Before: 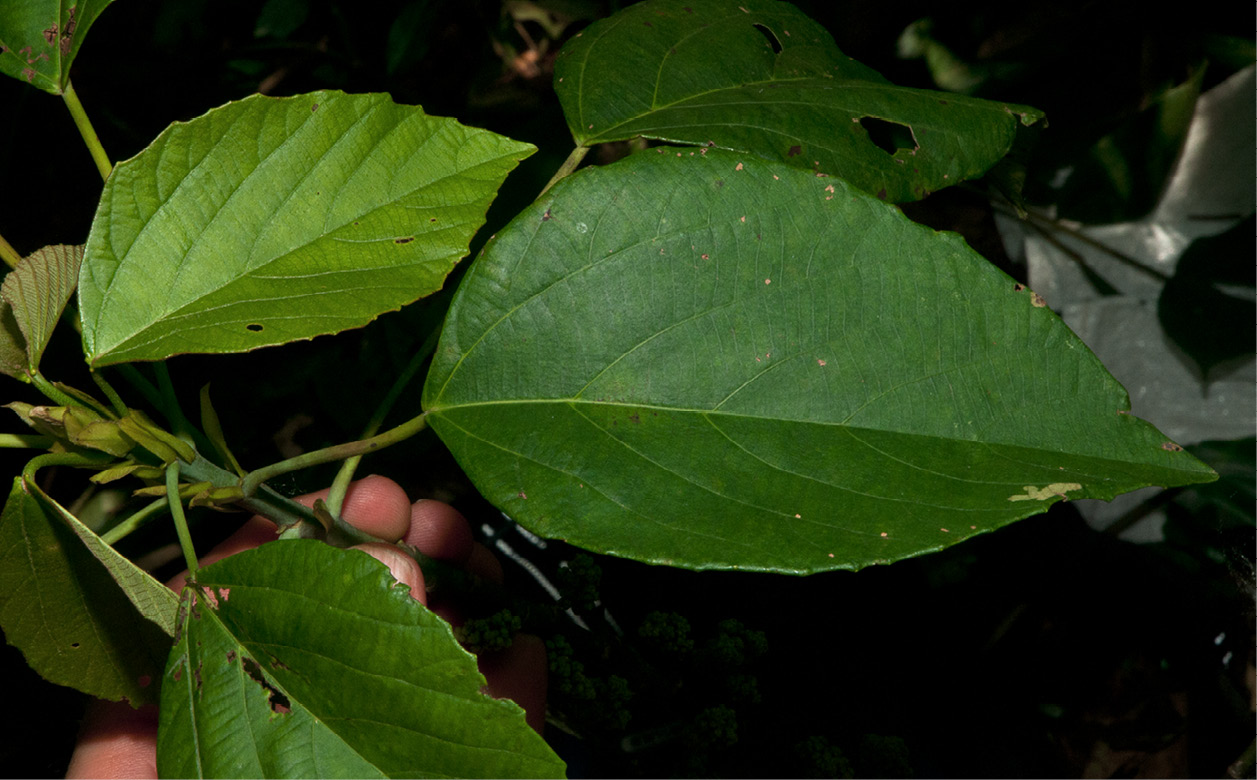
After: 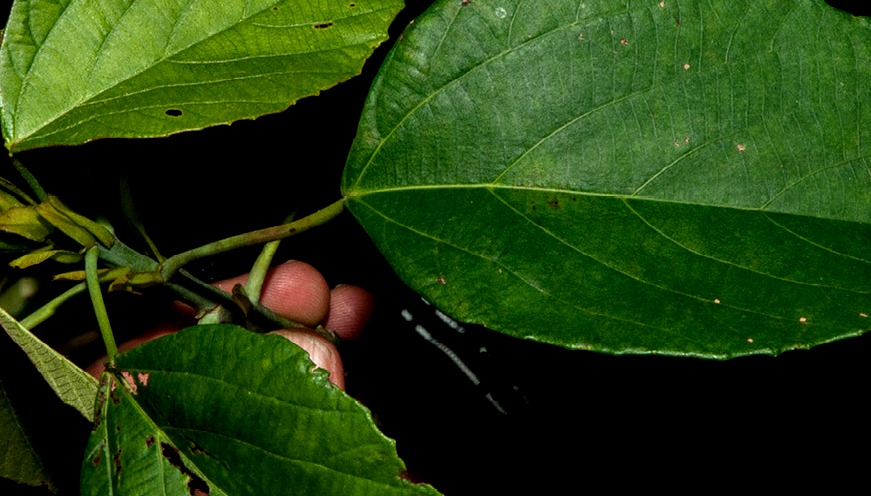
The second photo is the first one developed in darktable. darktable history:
local contrast: on, module defaults
crop: left 6.488%, top 27.668%, right 24.183%, bottom 8.656%
bloom: size 9%, threshold 100%, strength 7%
filmic rgb: black relative exposure -8.7 EV, white relative exposure 2.7 EV, threshold 3 EV, target black luminance 0%, hardness 6.25, latitude 75%, contrast 1.325, highlights saturation mix -5%, preserve chrominance no, color science v5 (2021), iterations of high-quality reconstruction 0, enable highlight reconstruction true
